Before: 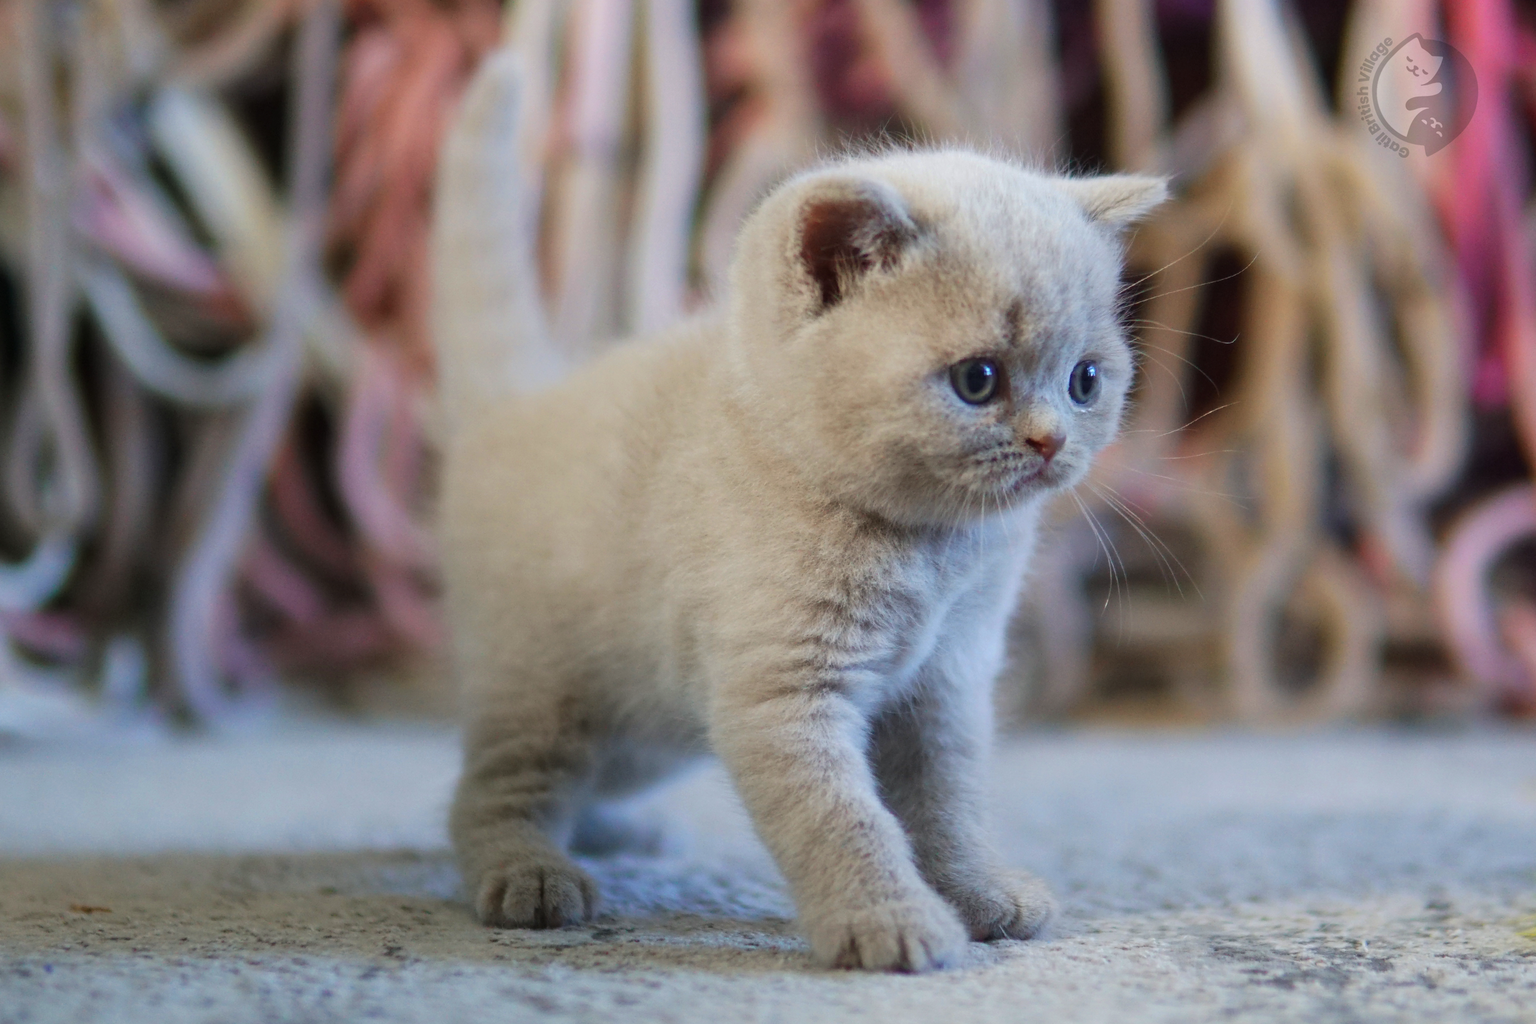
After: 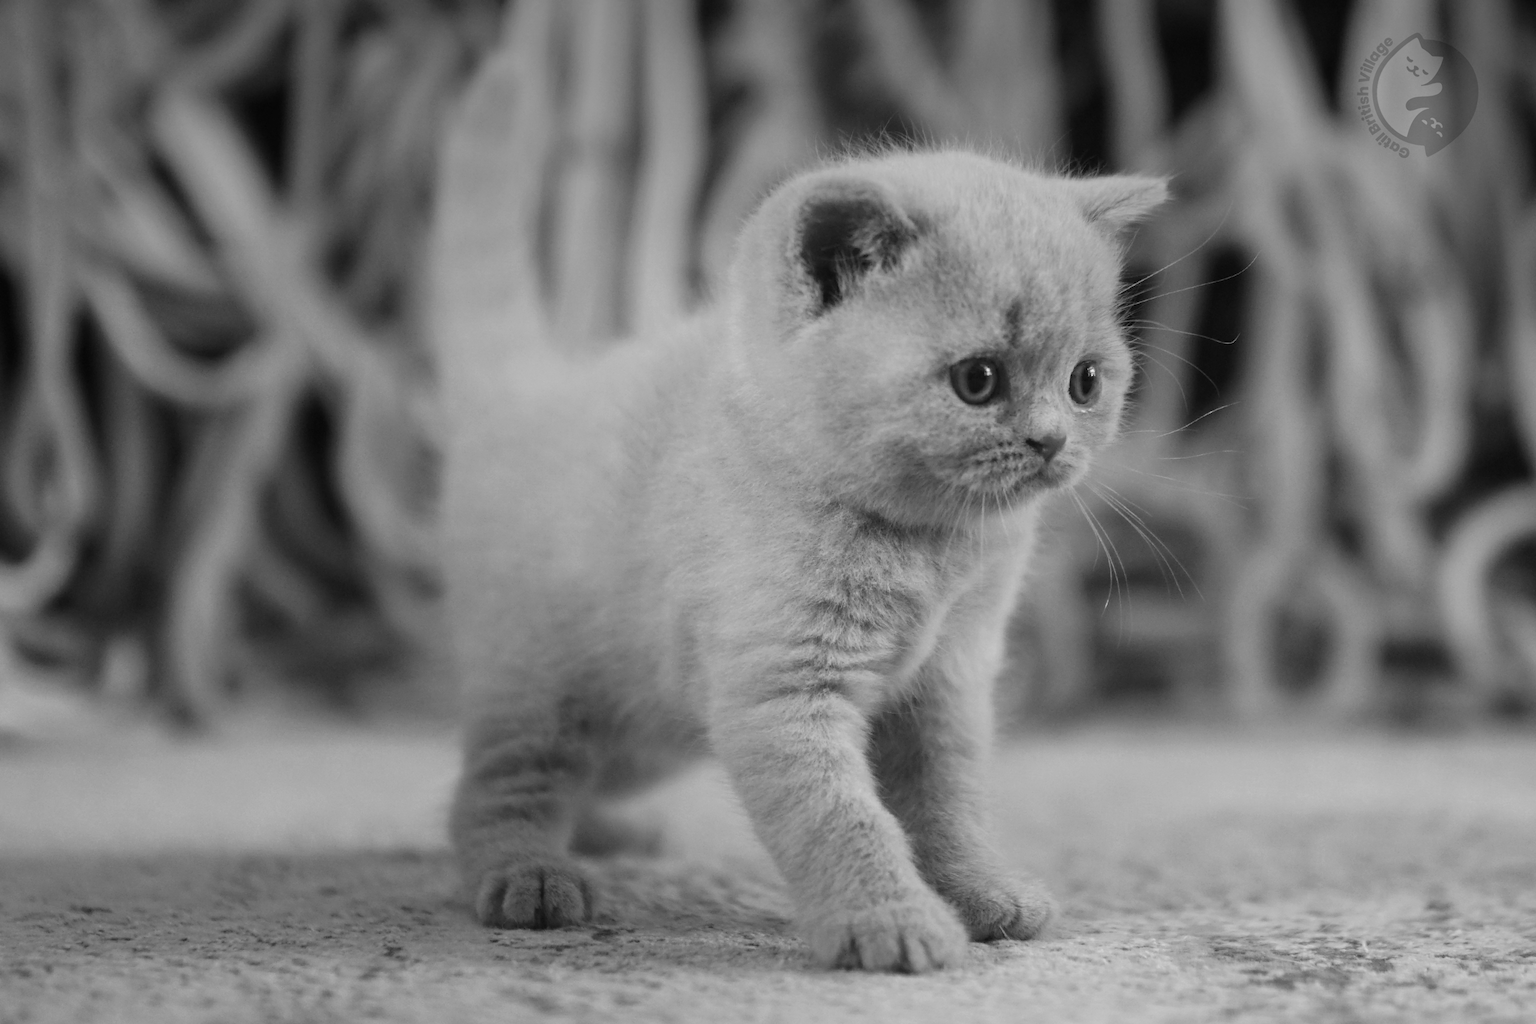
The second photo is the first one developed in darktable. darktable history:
monochrome: a 0, b 0, size 0.5, highlights 0.57
graduated density: density 2.02 EV, hardness 44%, rotation 0.374°, offset 8.21, hue 208.8°, saturation 97%
